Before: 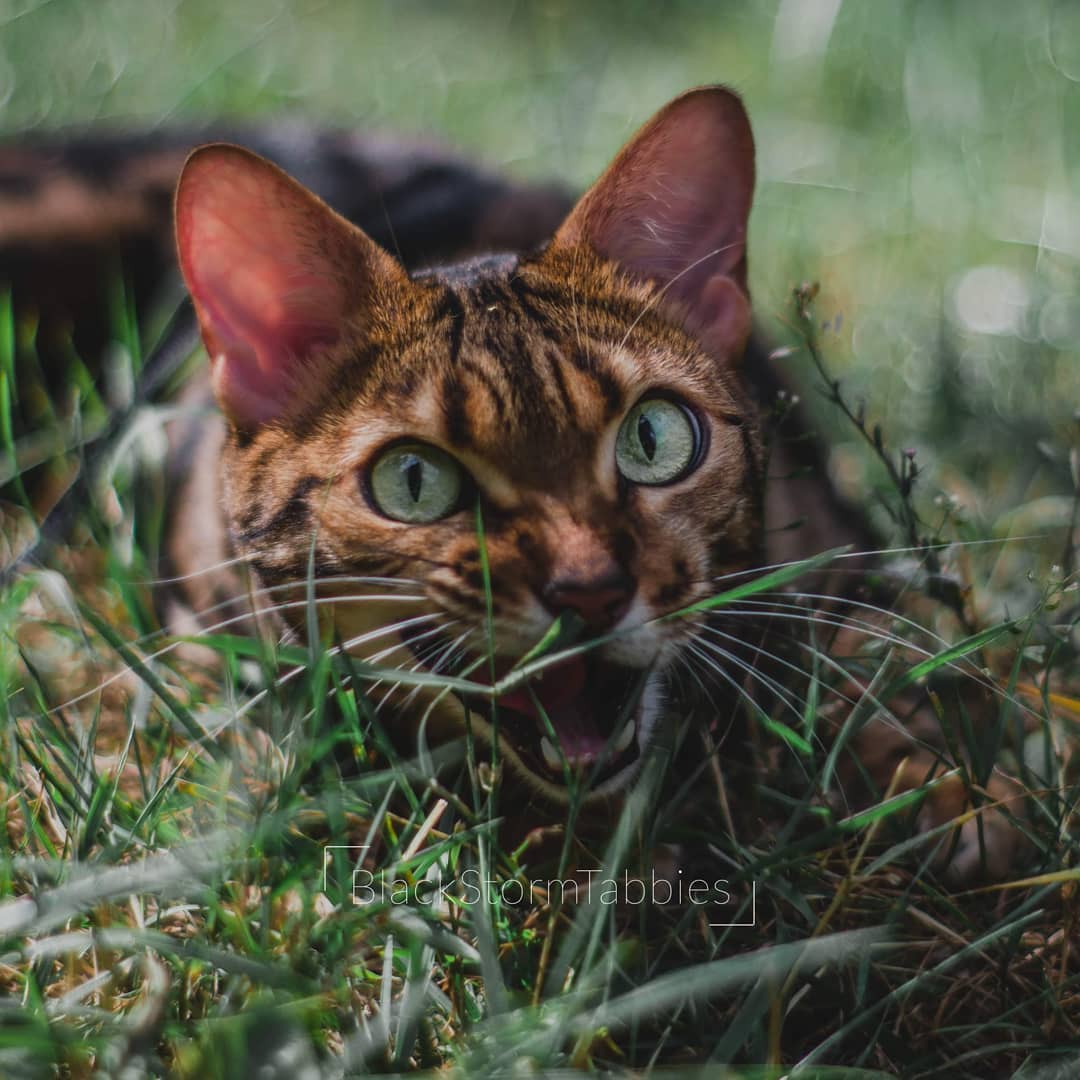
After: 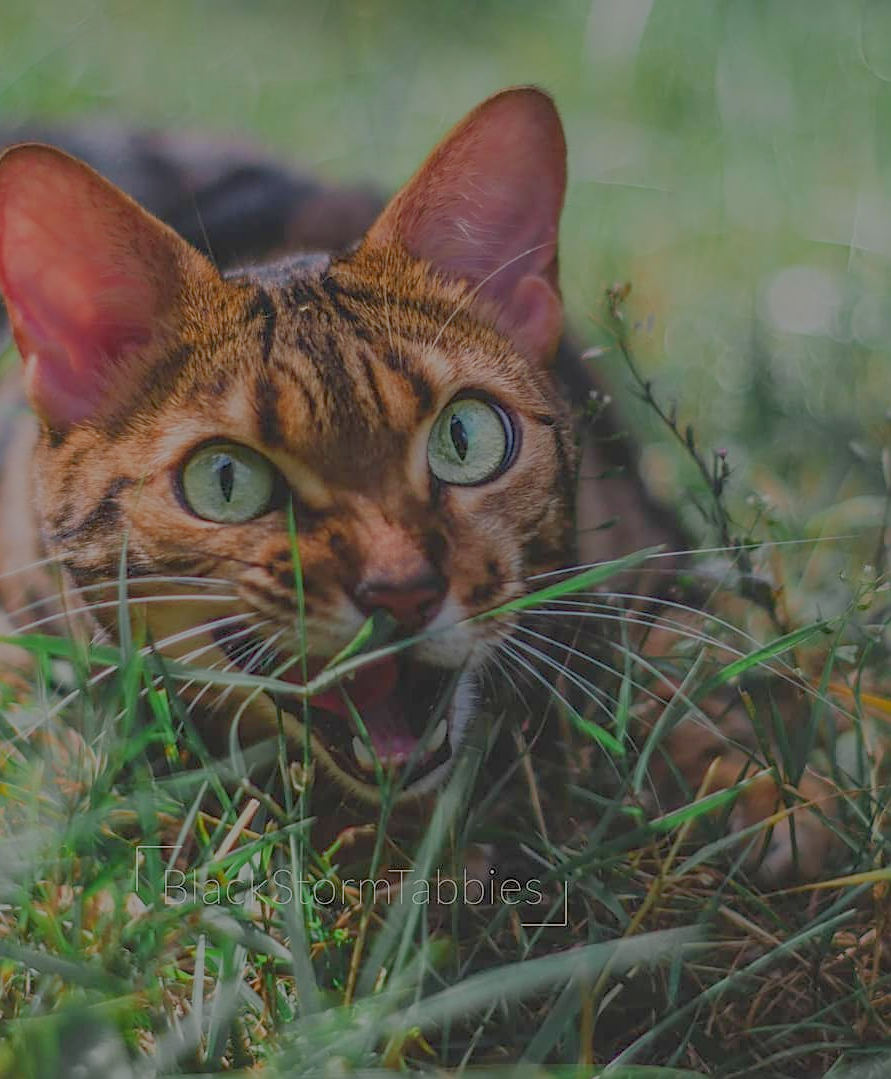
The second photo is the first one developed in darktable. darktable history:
crop: left 17.439%, bottom 0.038%
sharpen: on, module defaults
filmic rgb: black relative exposure -13.89 EV, white relative exposure 7.97 EV, hardness 3.73, latitude 50.21%, contrast 0.511, color science v4 (2020)
